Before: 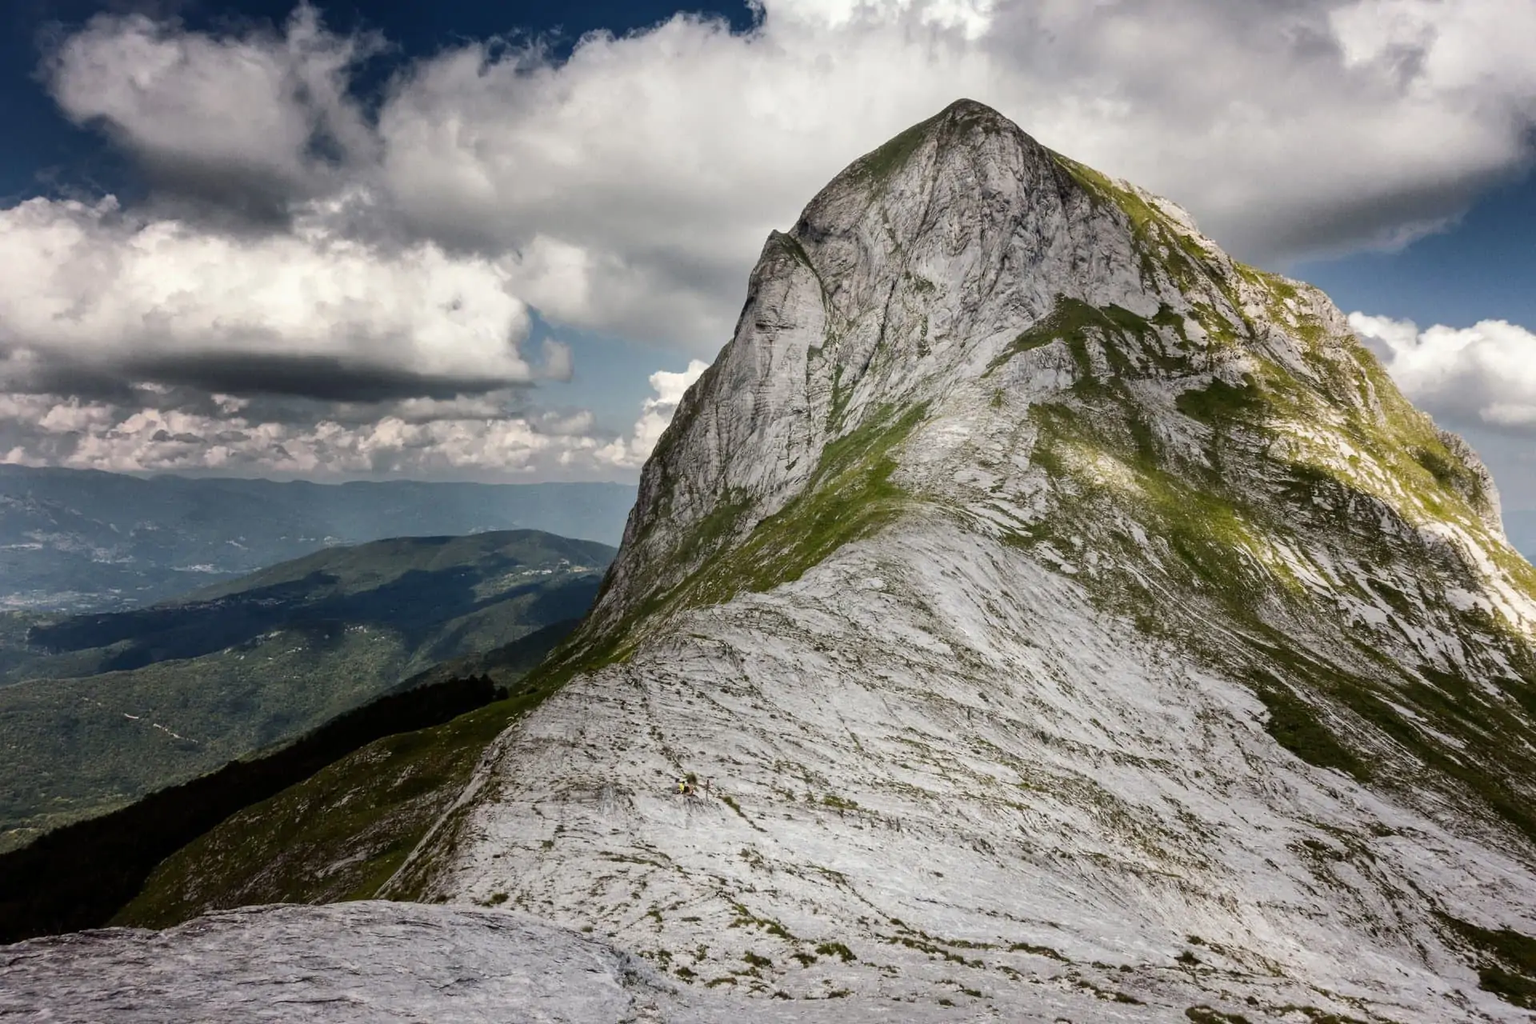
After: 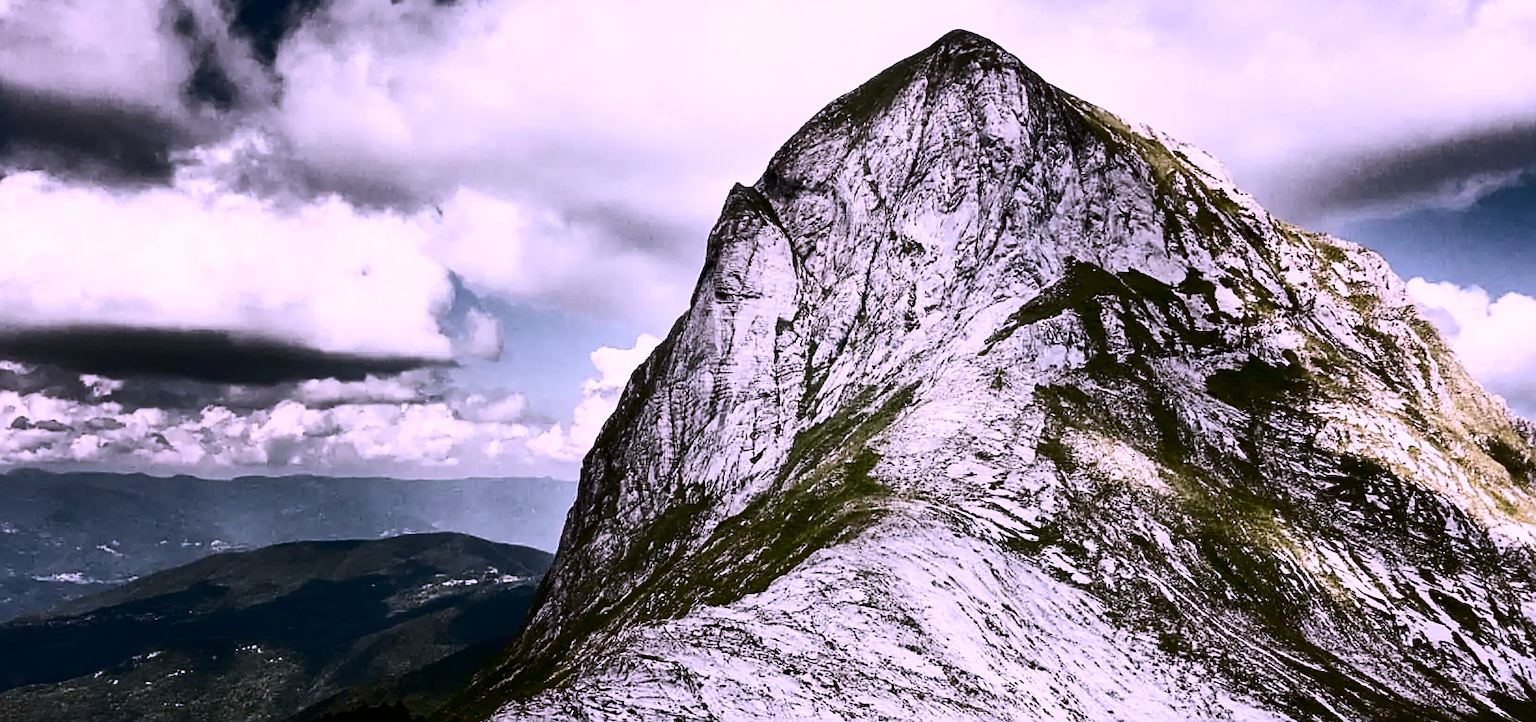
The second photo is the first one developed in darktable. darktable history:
tone equalizer: on, module defaults
crop and rotate: left 9.345%, top 7.22%, right 4.982%, bottom 32.331%
color correction: highlights a* 15.03, highlights b* -25.07
sharpen: on, module defaults
contrast brightness saturation: contrast 0.5, saturation -0.1
